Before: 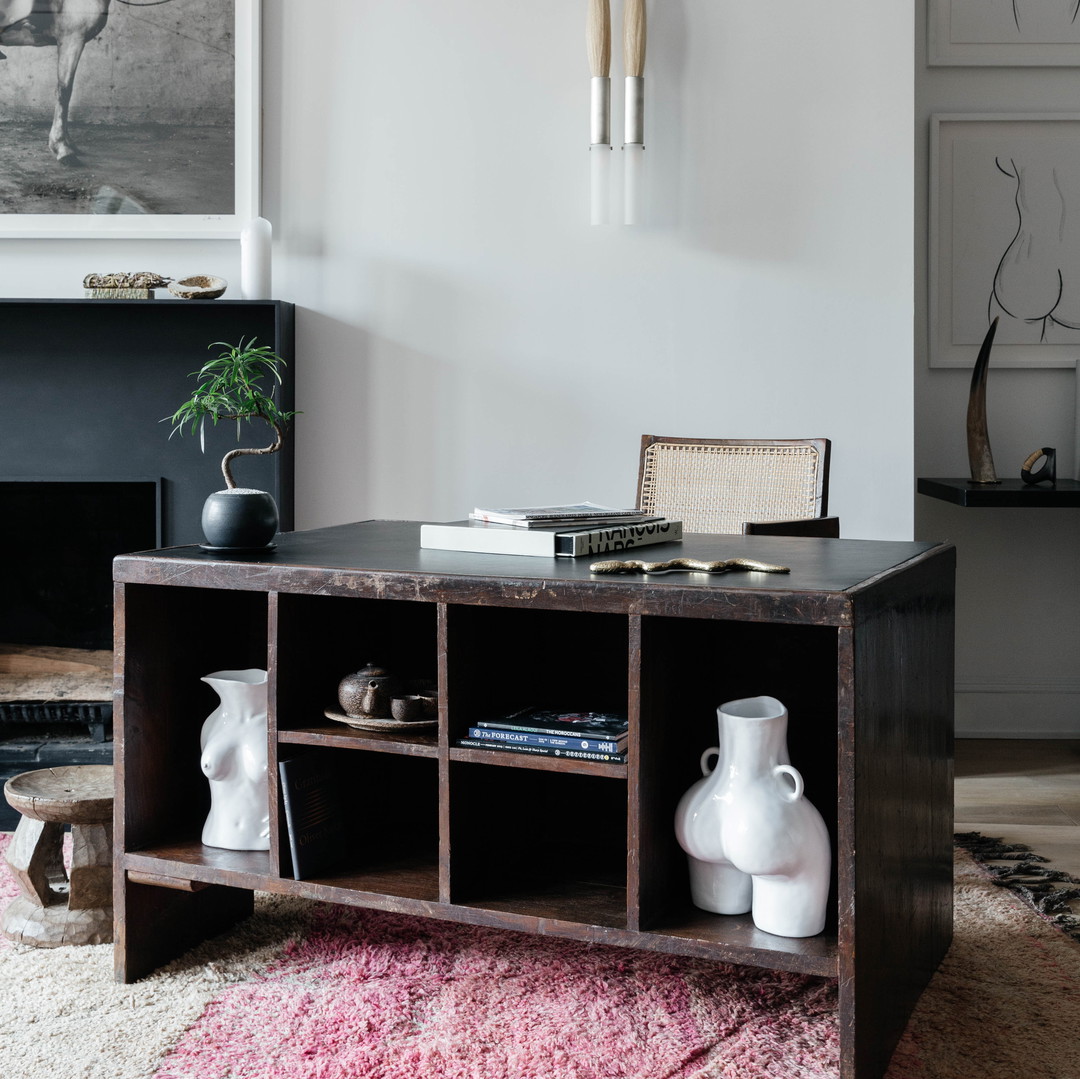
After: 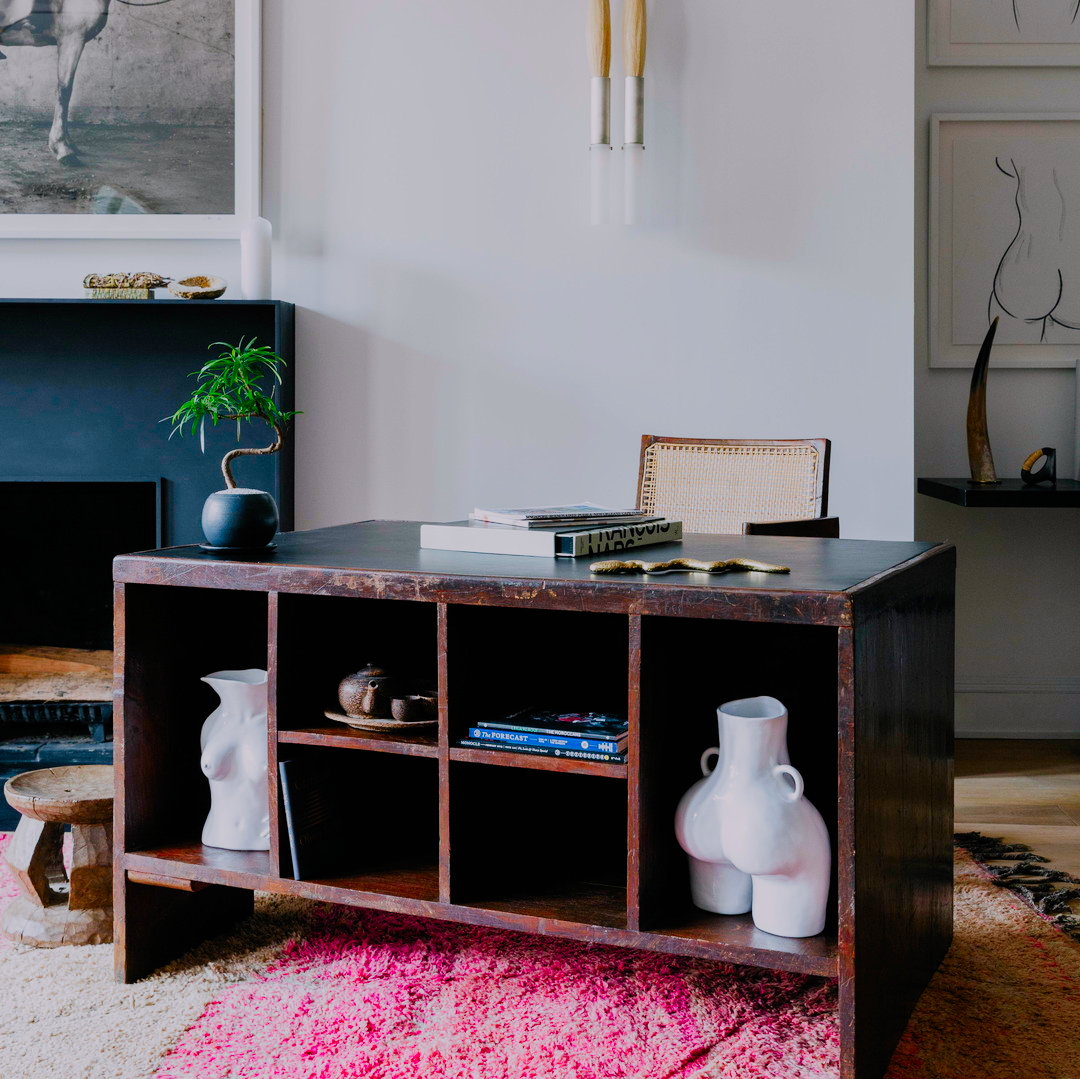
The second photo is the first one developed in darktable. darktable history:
filmic rgb: black relative exposure -8.33 EV, white relative exposure 4.68 EV, threshold 3.01 EV, hardness 3.83, preserve chrominance no, color science v5 (2021), iterations of high-quality reconstruction 10, contrast in shadows safe, contrast in highlights safe, enable highlight reconstruction true
color correction: highlights a* 1.68, highlights b* -1.86, saturation 2.51
